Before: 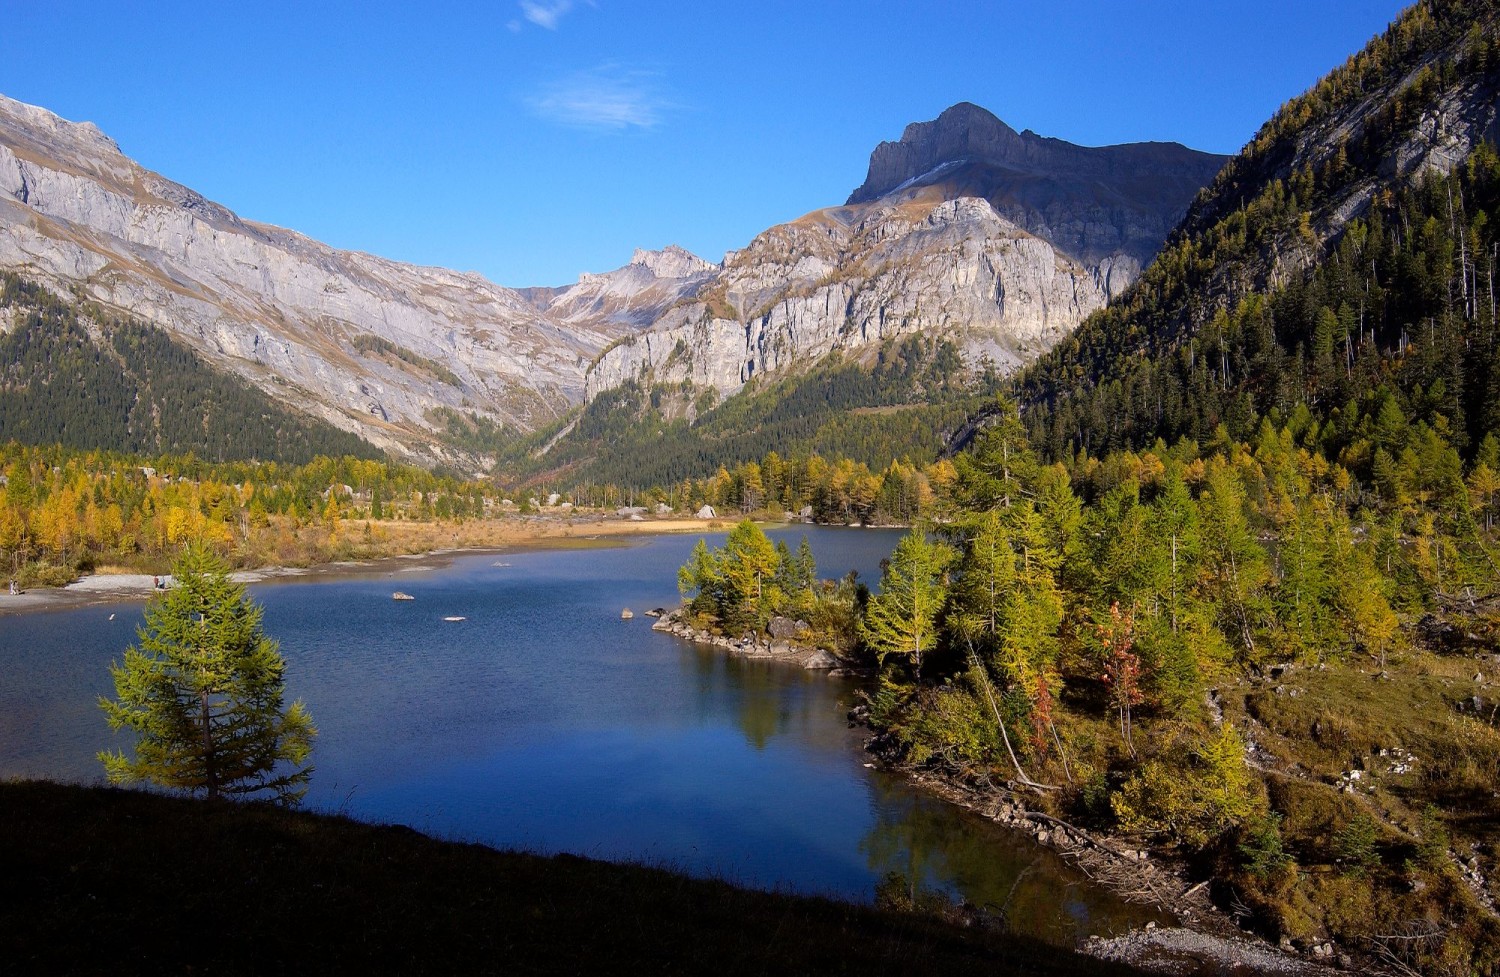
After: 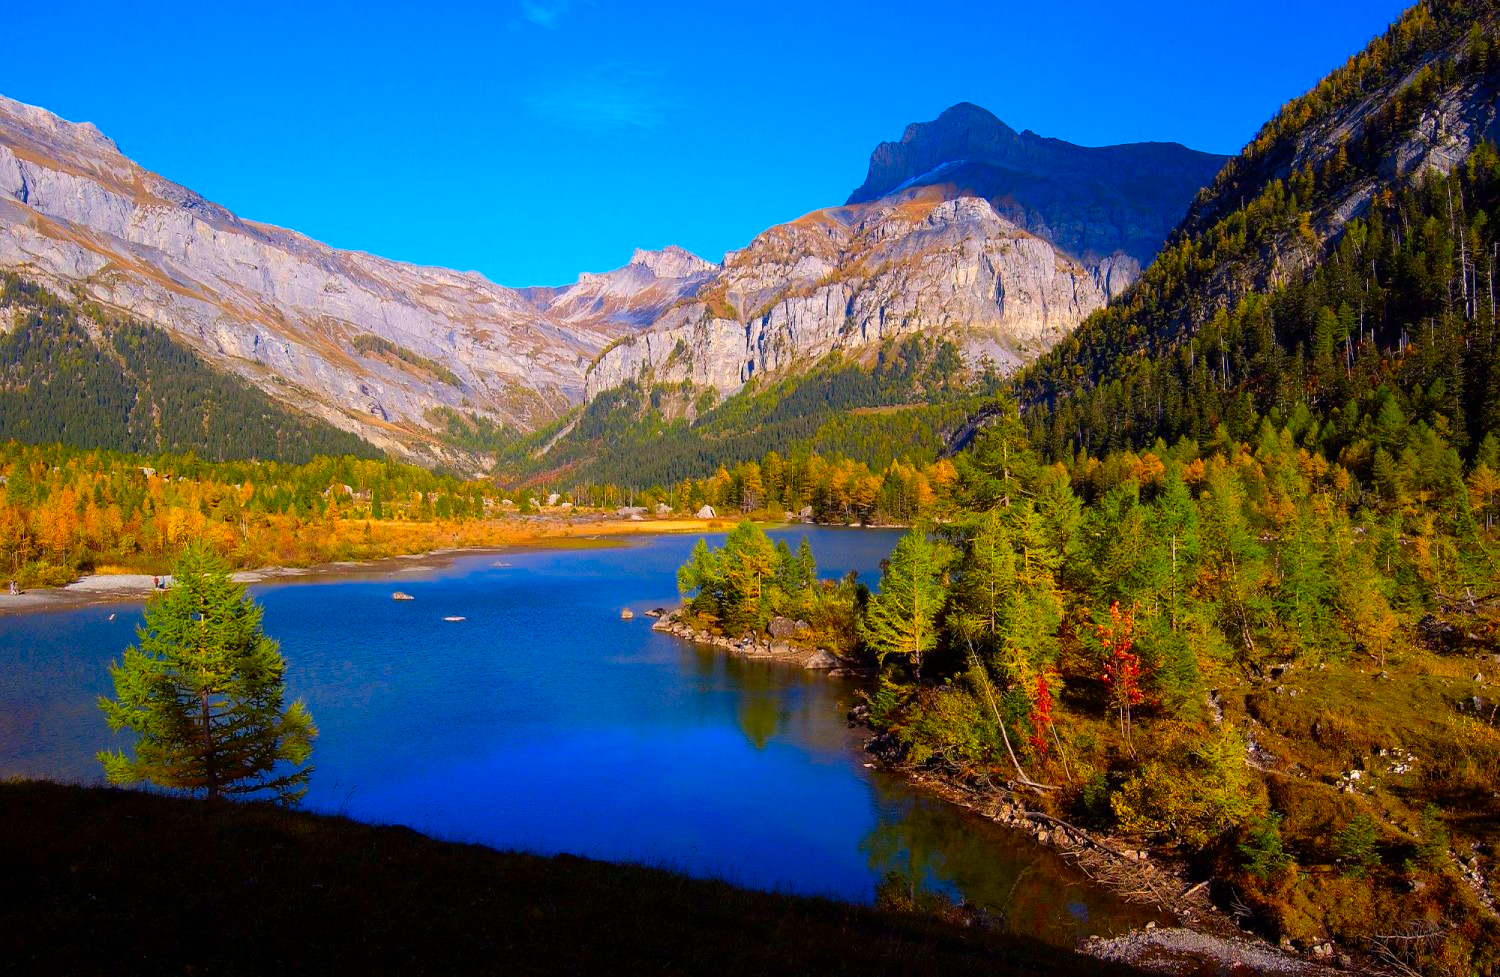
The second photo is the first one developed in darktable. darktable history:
color correction: saturation 1.8
color zones: curves: ch0 [(0, 0.613) (0.01, 0.613) (0.245, 0.448) (0.498, 0.529) (0.642, 0.665) (0.879, 0.777) (0.99, 0.613)]; ch1 [(0, 0) (0.143, 0) (0.286, 0) (0.429, 0) (0.571, 0) (0.714, 0) (0.857, 0)], mix -121.96%
